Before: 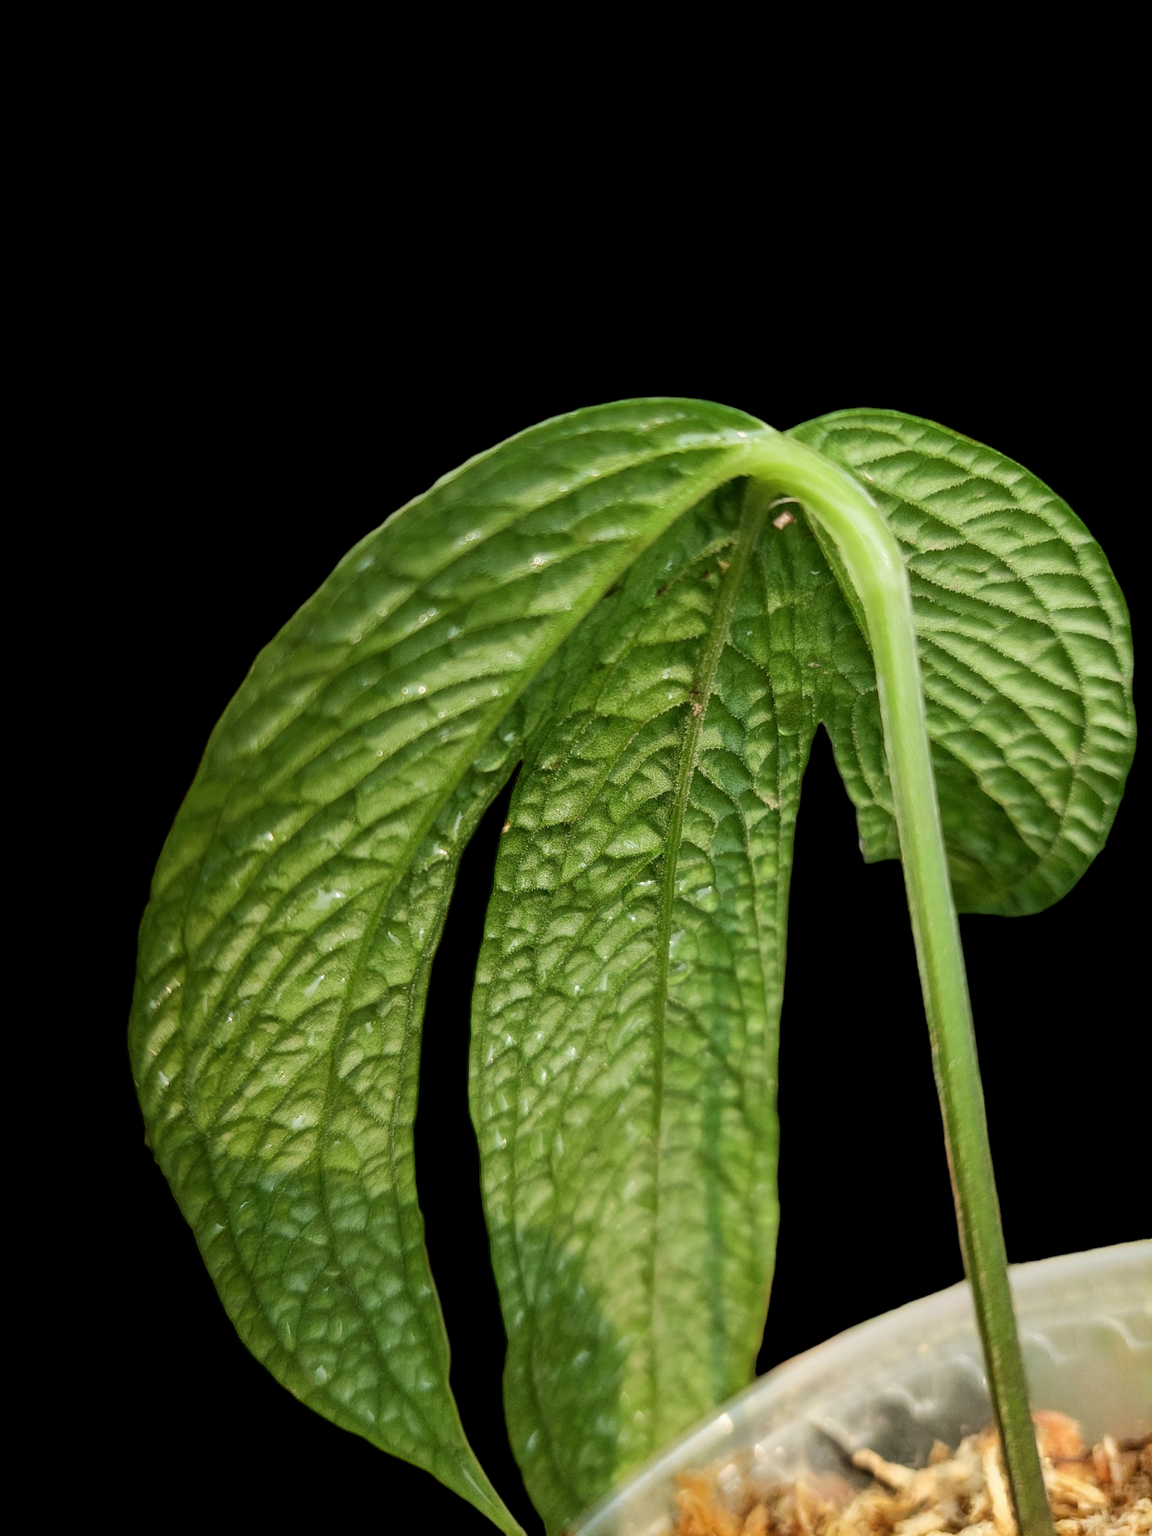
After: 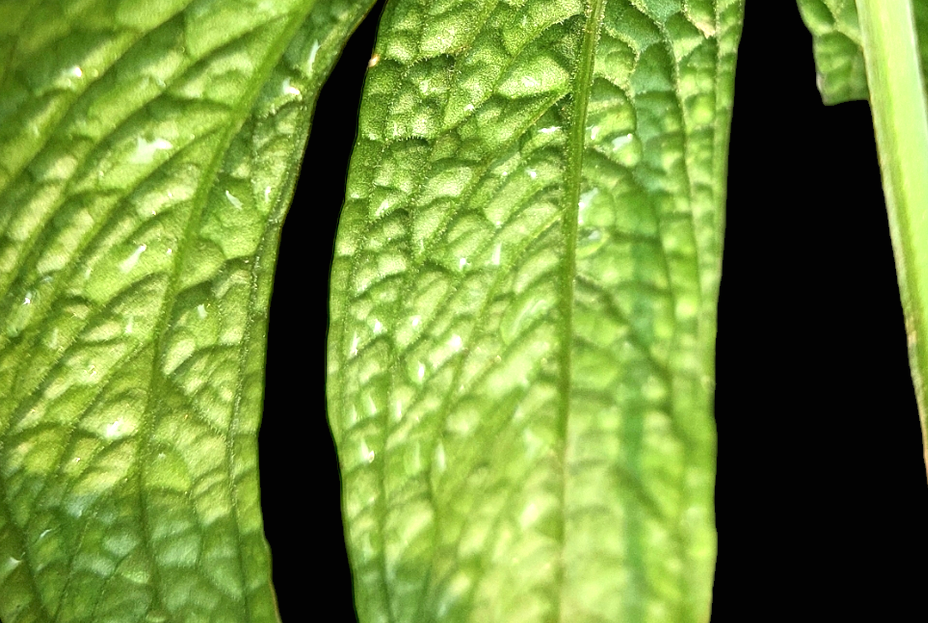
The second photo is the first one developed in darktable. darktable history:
crop: left 18.084%, top 50.789%, right 17.694%, bottom 16.872%
exposure: black level correction 0, exposure 1.098 EV, compensate highlight preservation false
